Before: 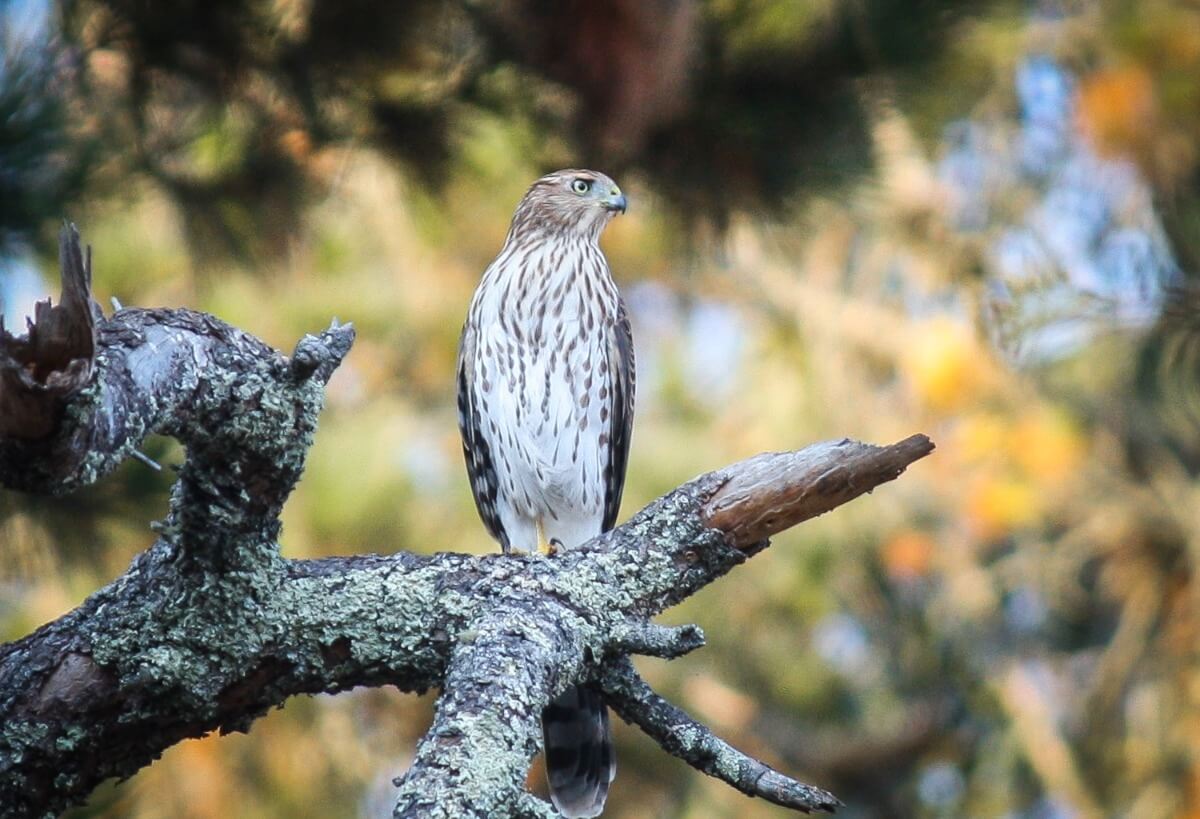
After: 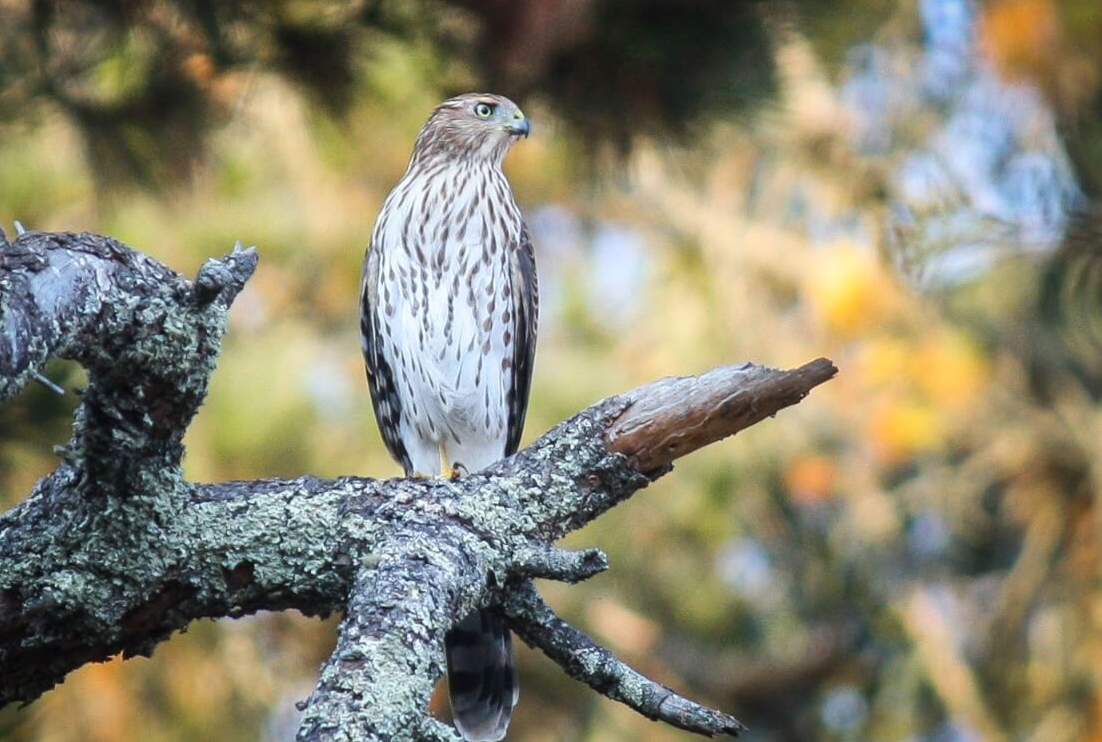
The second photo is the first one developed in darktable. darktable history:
crop and rotate: left 8.102%, top 9.347%
